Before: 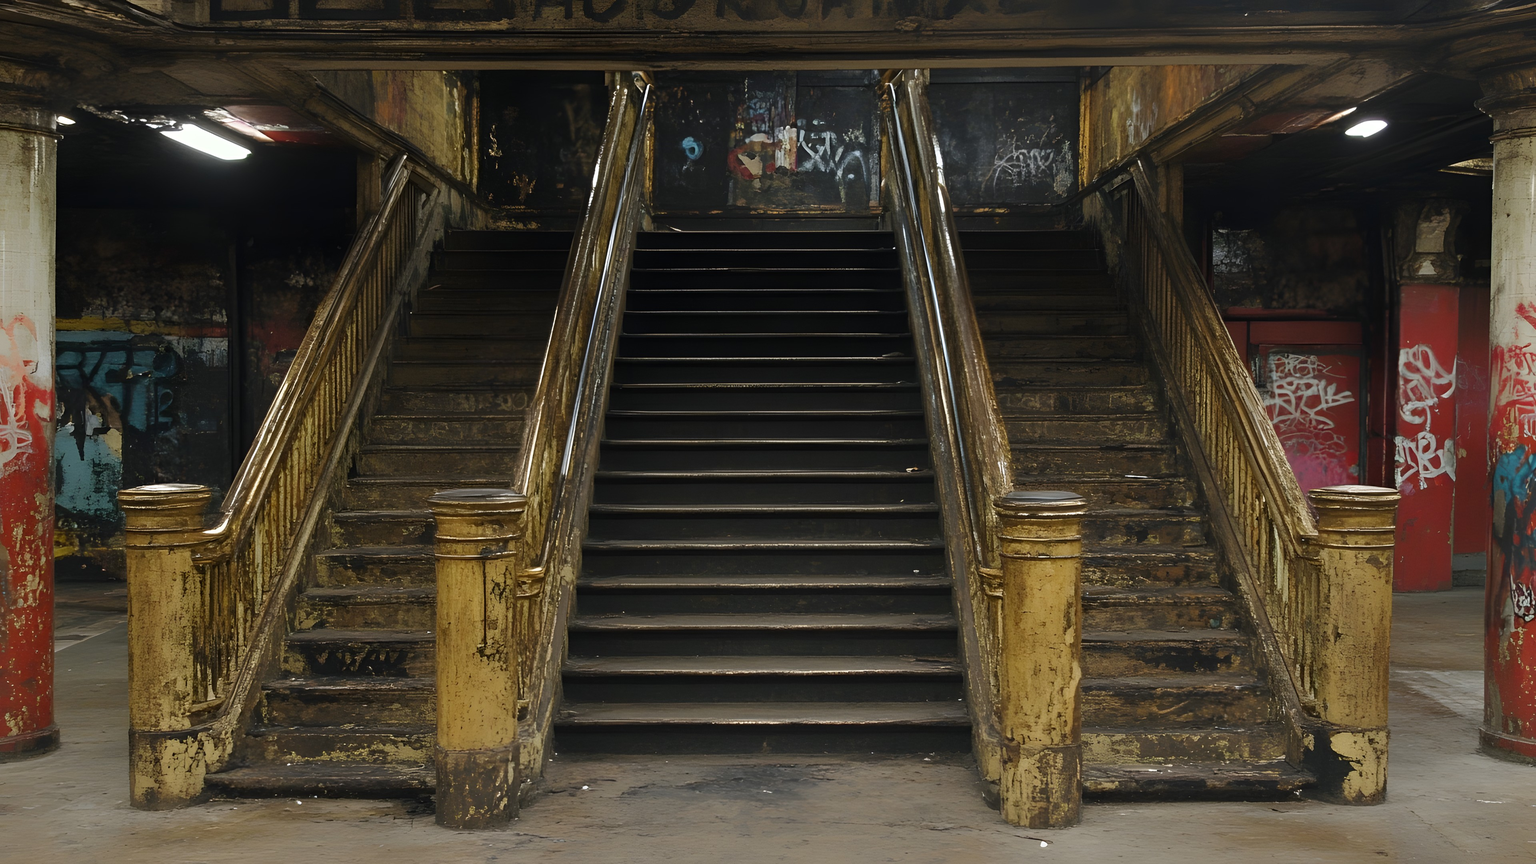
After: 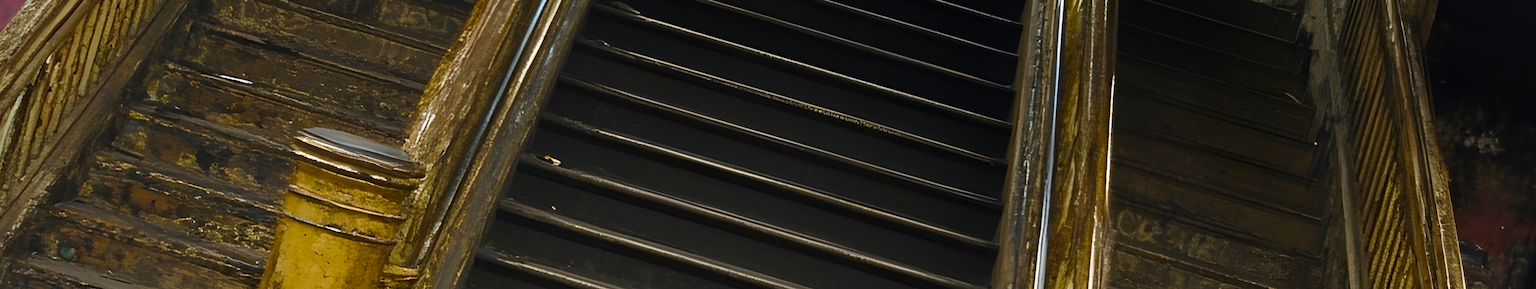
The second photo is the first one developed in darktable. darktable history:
crop and rotate: angle 16.12°, top 30.835%, bottom 35.653%
vignetting: fall-off radius 60.92%
color balance rgb: perceptual saturation grading › global saturation 25%, global vibrance 20%
